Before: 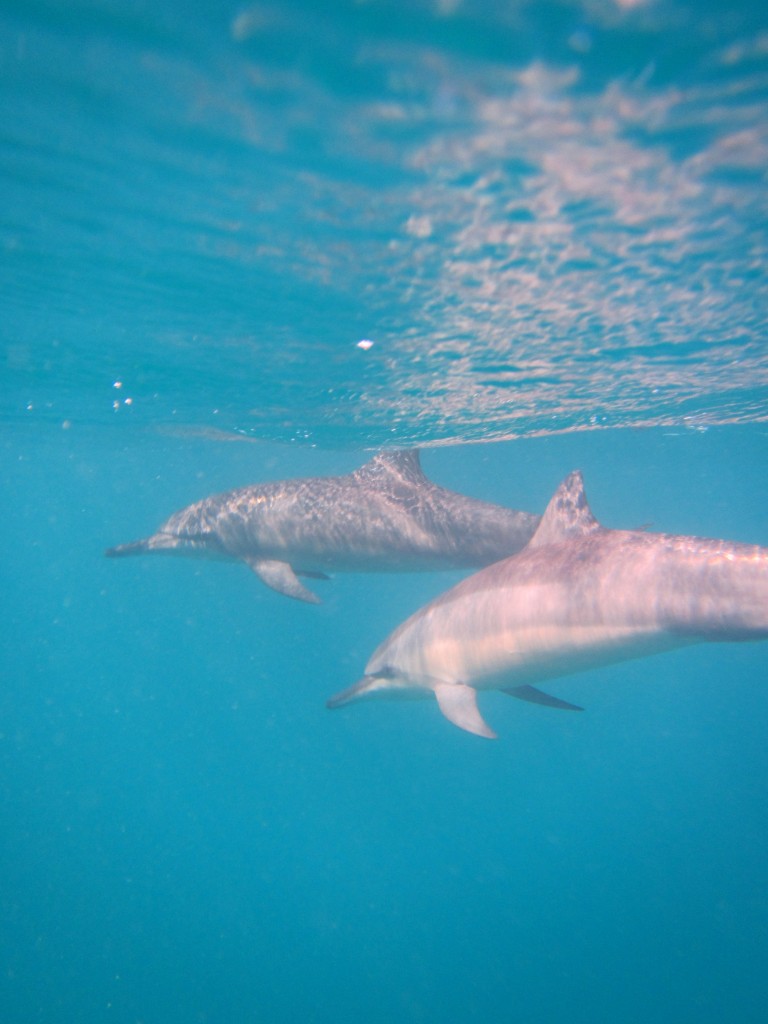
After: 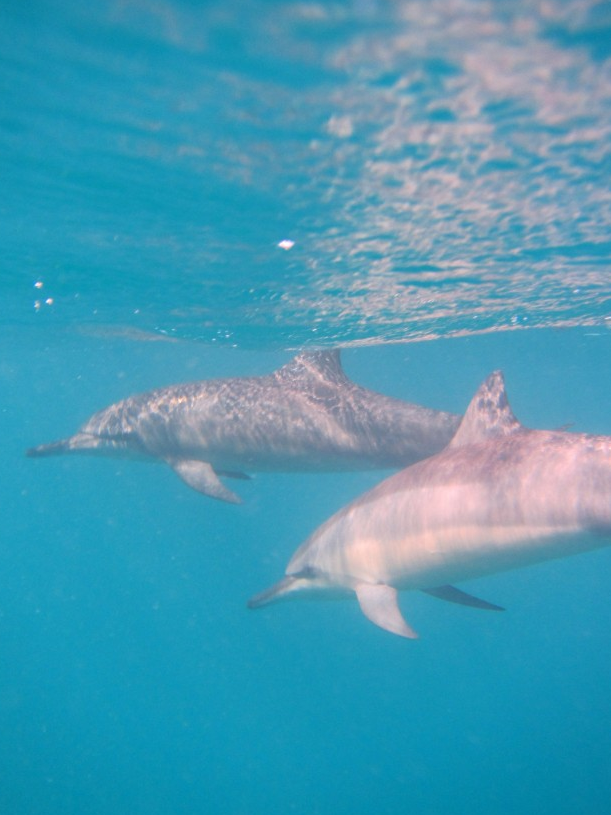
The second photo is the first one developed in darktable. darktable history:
crop and rotate: left 10.381%, top 9.803%, right 9.942%, bottom 10.534%
